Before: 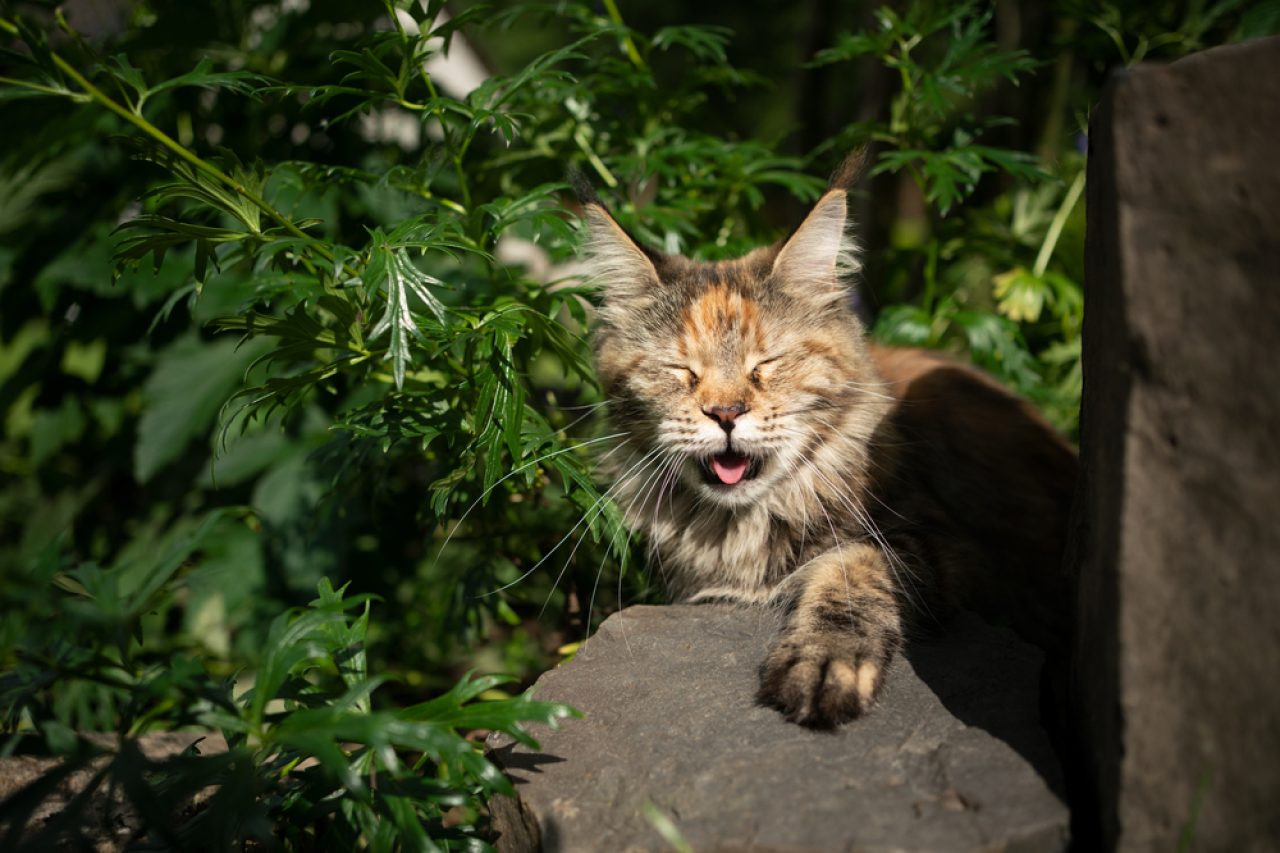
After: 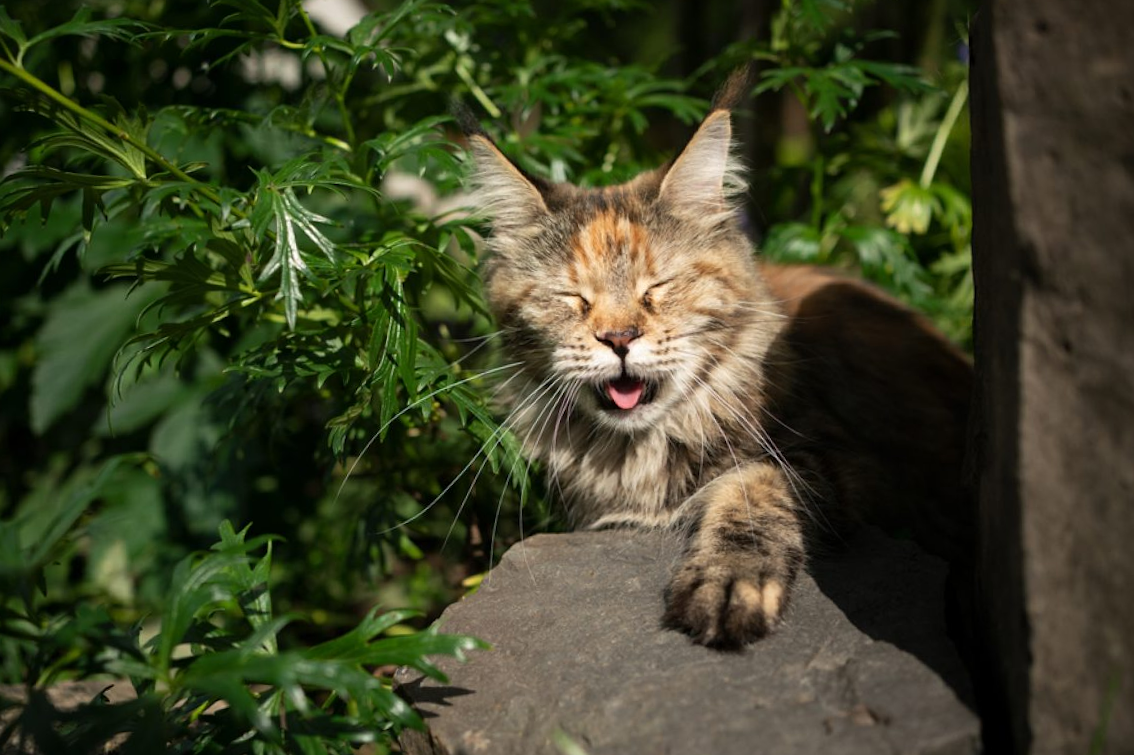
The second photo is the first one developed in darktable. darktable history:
contrast equalizer: octaves 7, y [[0.5, 0.502, 0.506, 0.511, 0.52, 0.537], [0.5 ×6], [0.505, 0.509, 0.518, 0.534, 0.553, 0.561], [0 ×6], [0 ×6]], mix 0.298
crop and rotate: angle 2.52°, left 5.633%, top 5.671%
